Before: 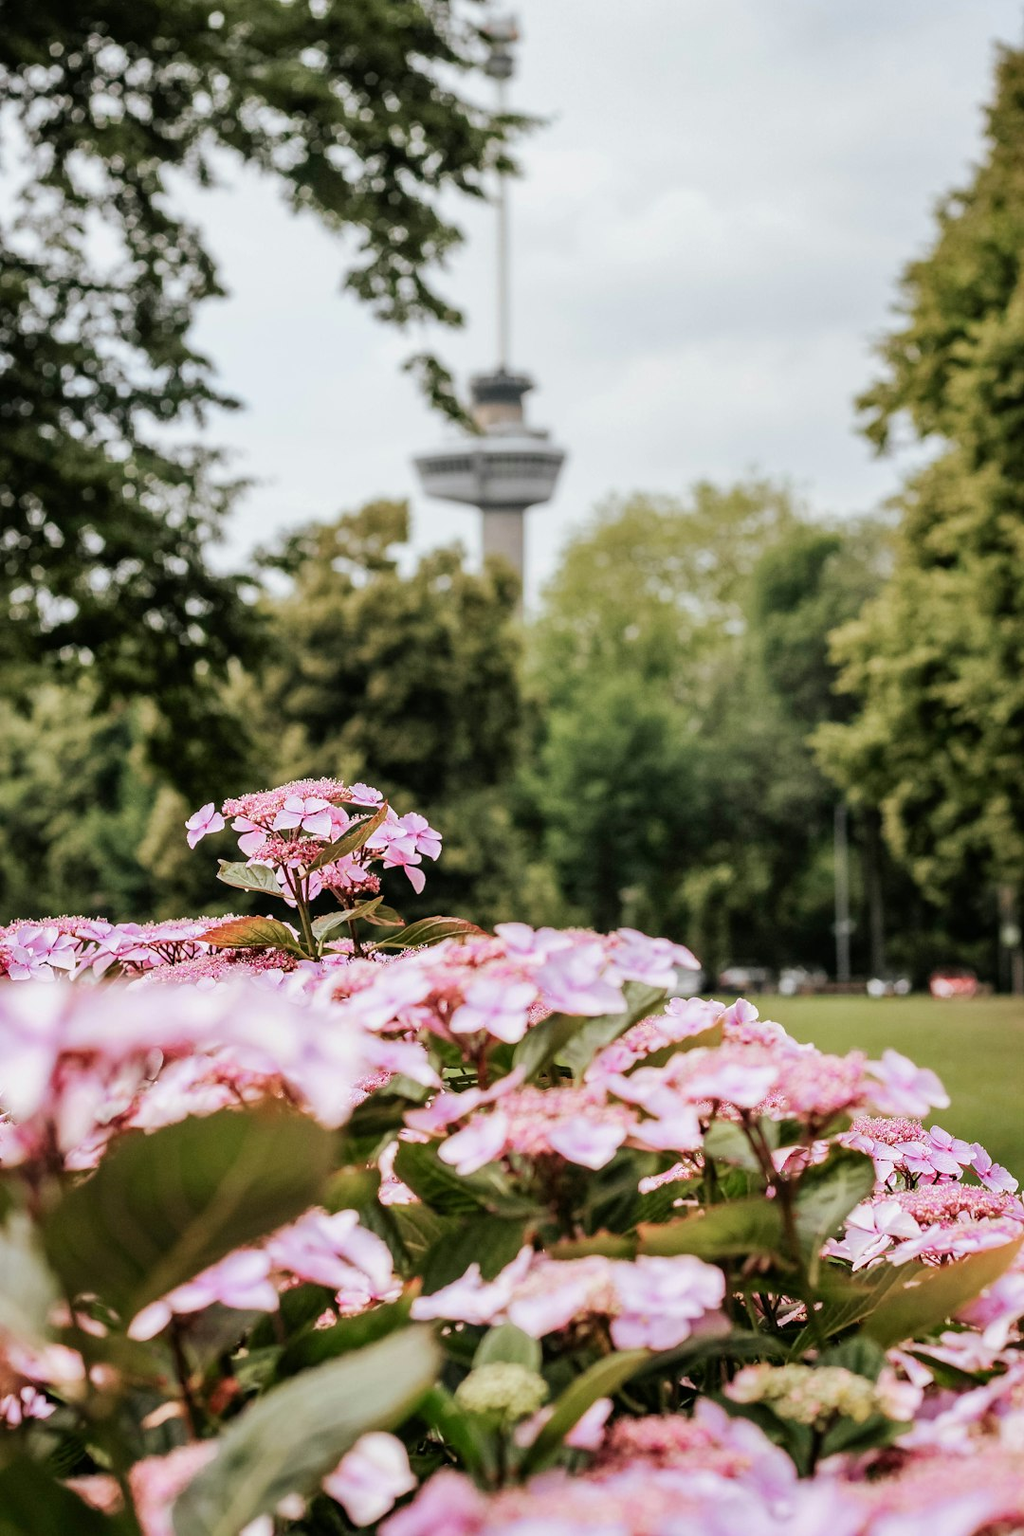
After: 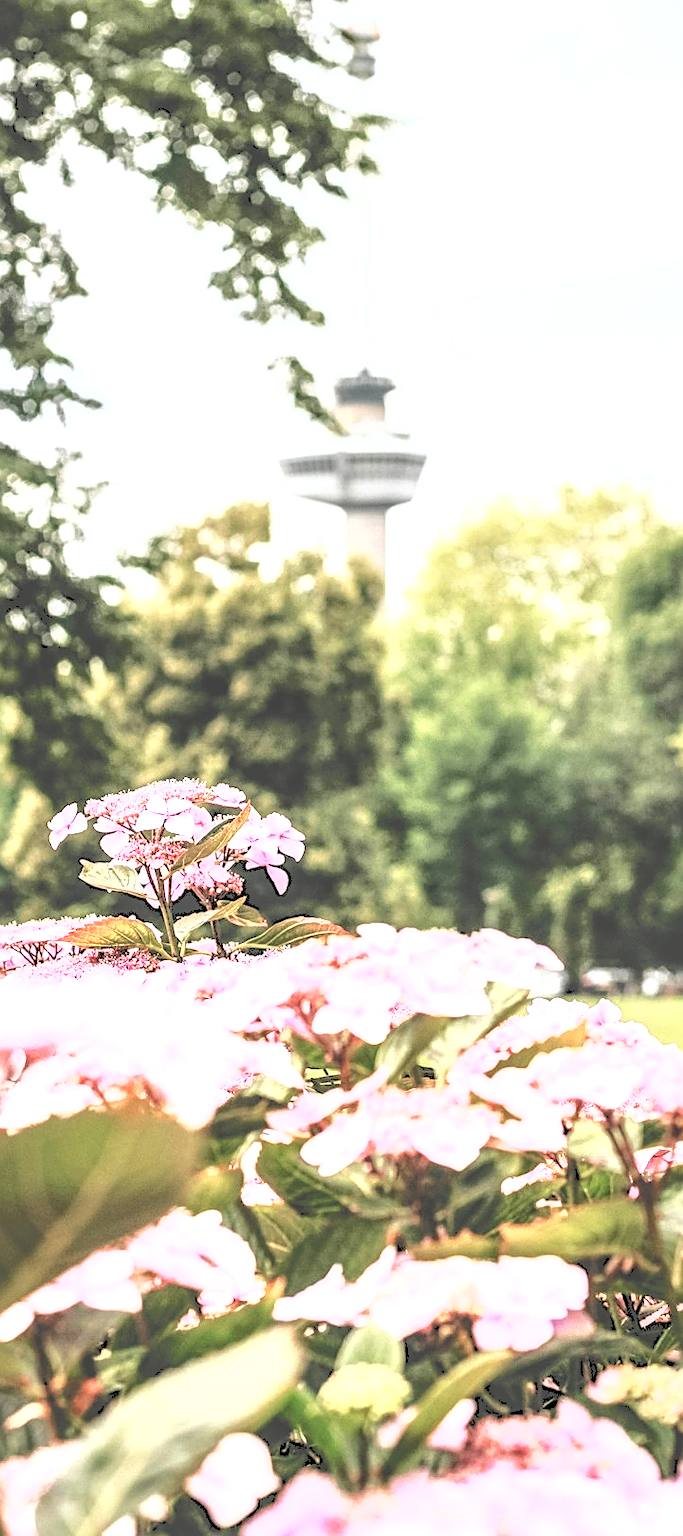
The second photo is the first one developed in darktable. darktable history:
tone curve: curves: ch0 [(0, 0) (0.003, 0.326) (0.011, 0.332) (0.025, 0.352) (0.044, 0.378) (0.069, 0.4) (0.1, 0.416) (0.136, 0.432) (0.177, 0.468) (0.224, 0.509) (0.277, 0.554) (0.335, 0.6) (0.399, 0.642) (0.468, 0.693) (0.543, 0.753) (0.623, 0.818) (0.709, 0.897) (0.801, 0.974) (0.898, 0.991) (1, 1)], color space Lab, independent channels, preserve colors none
crop and rotate: left 13.437%, right 19.874%
local contrast: highlights 37%, detail 134%
tone equalizer: -8 EV -0.712 EV, -7 EV -0.71 EV, -6 EV -0.605 EV, -5 EV -0.362 EV, -3 EV 0.396 EV, -2 EV 0.6 EV, -1 EV 0.687 EV, +0 EV 0.779 EV
sharpen: on, module defaults
